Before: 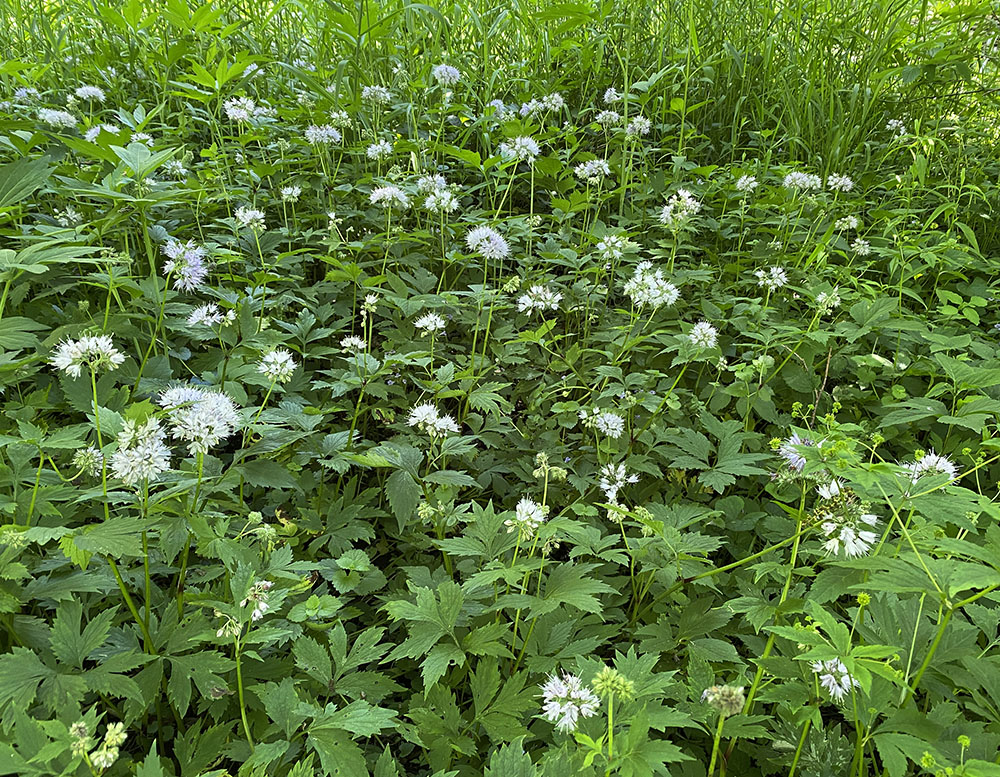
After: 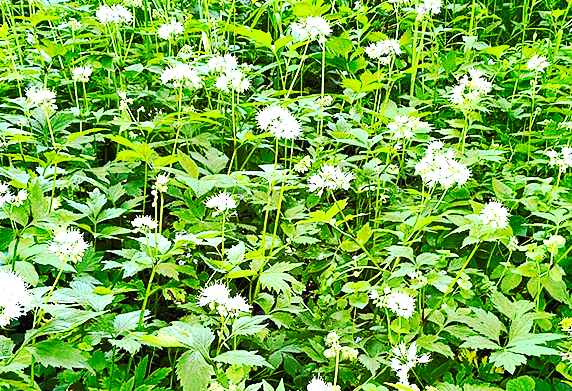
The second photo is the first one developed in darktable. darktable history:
crop: left 20.932%, top 15.471%, right 21.848%, bottom 34.081%
exposure: black level correction 0, exposure 1.625 EV, compensate exposure bias true, compensate highlight preservation false
tone curve: curves: ch0 [(0, 0) (0.003, 0.006) (0.011, 0.006) (0.025, 0.008) (0.044, 0.014) (0.069, 0.02) (0.1, 0.025) (0.136, 0.037) (0.177, 0.053) (0.224, 0.086) (0.277, 0.13) (0.335, 0.189) (0.399, 0.253) (0.468, 0.375) (0.543, 0.521) (0.623, 0.671) (0.709, 0.789) (0.801, 0.841) (0.898, 0.889) (1, 1)], preserve colors none
